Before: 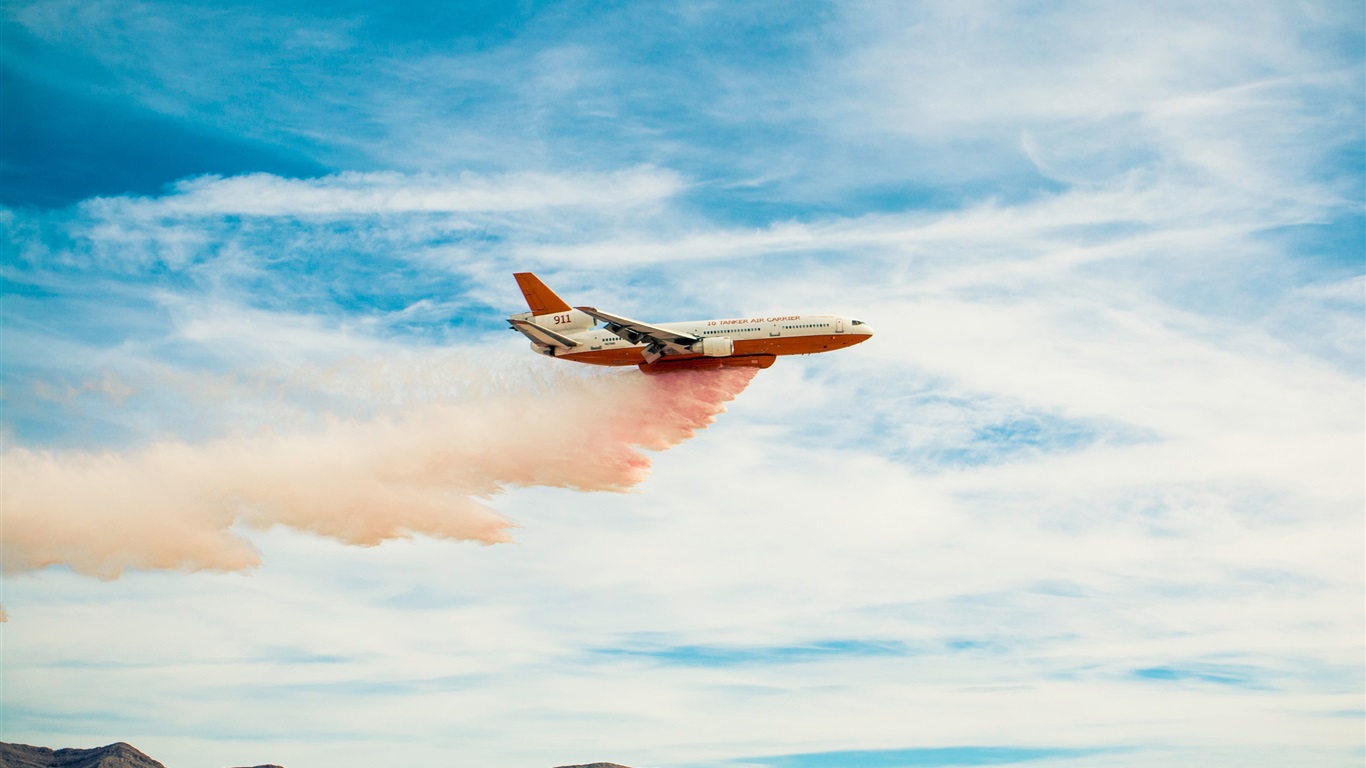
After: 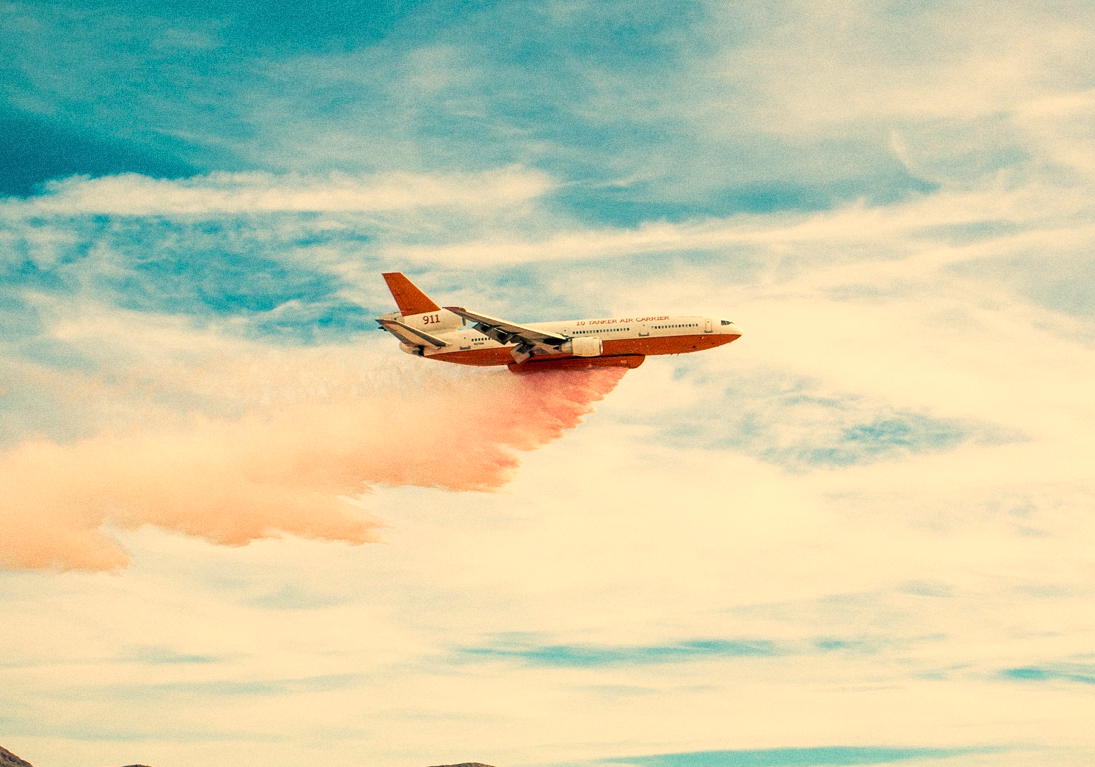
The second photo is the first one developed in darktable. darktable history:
crop and rotate: left 9.597%, right 10.195%
white balance: red 1.138, green 0.996, blue 0.812
grain: coarseness 22.88 ISO
